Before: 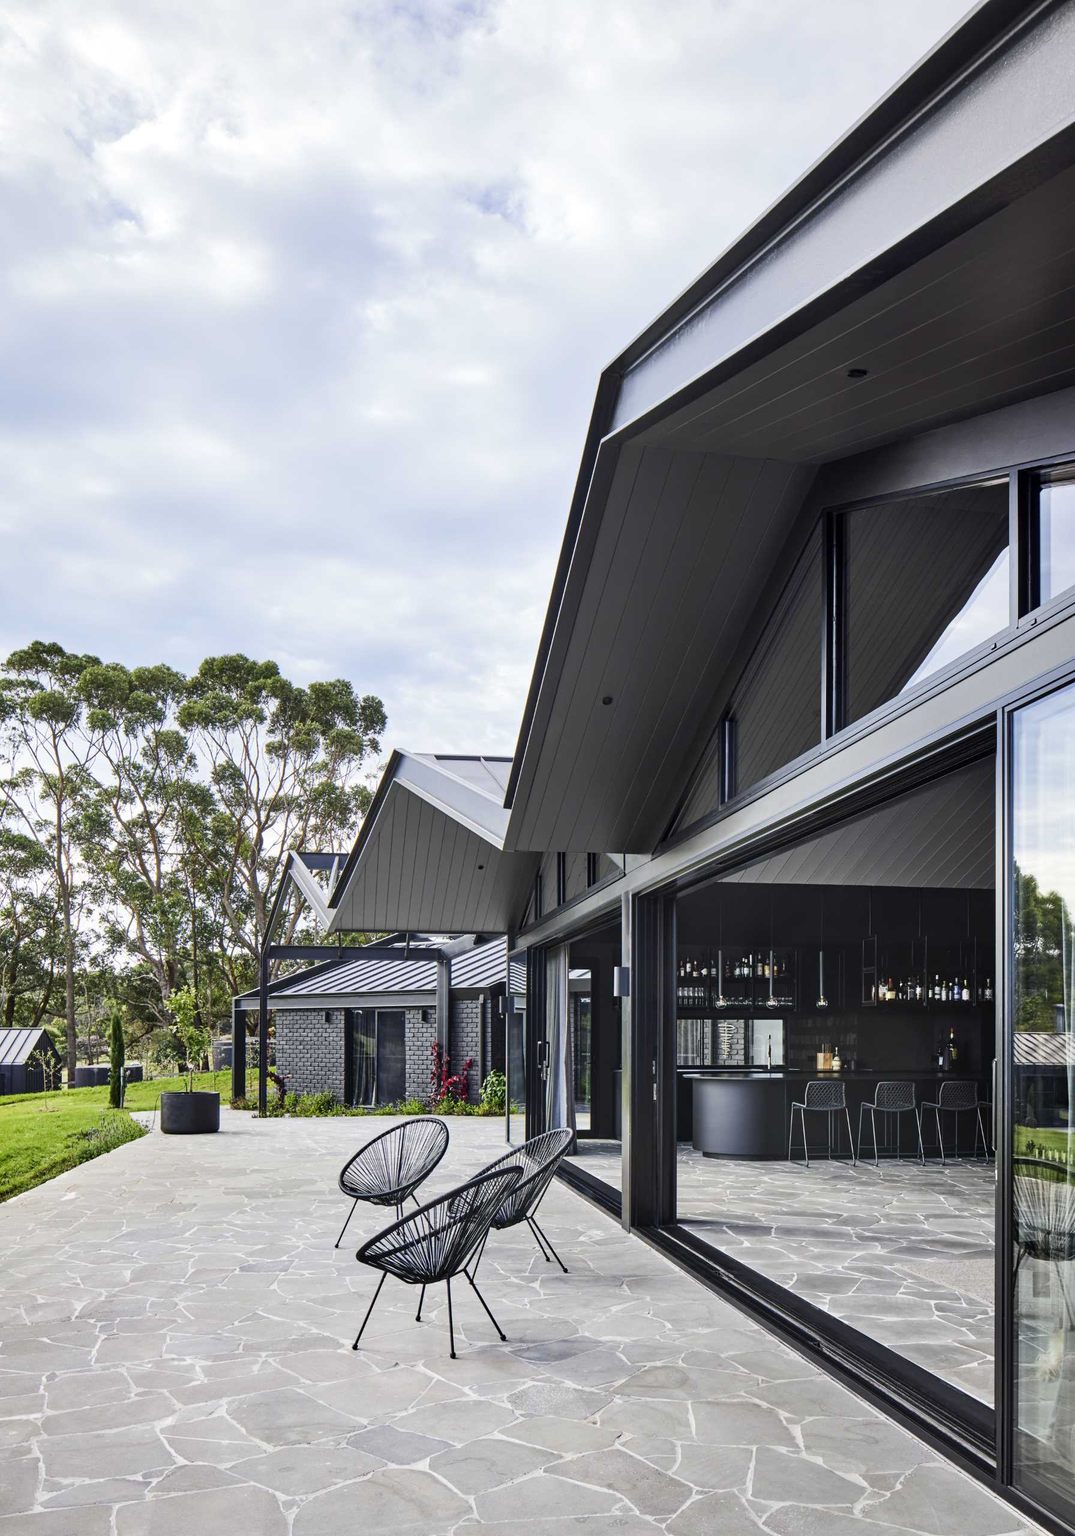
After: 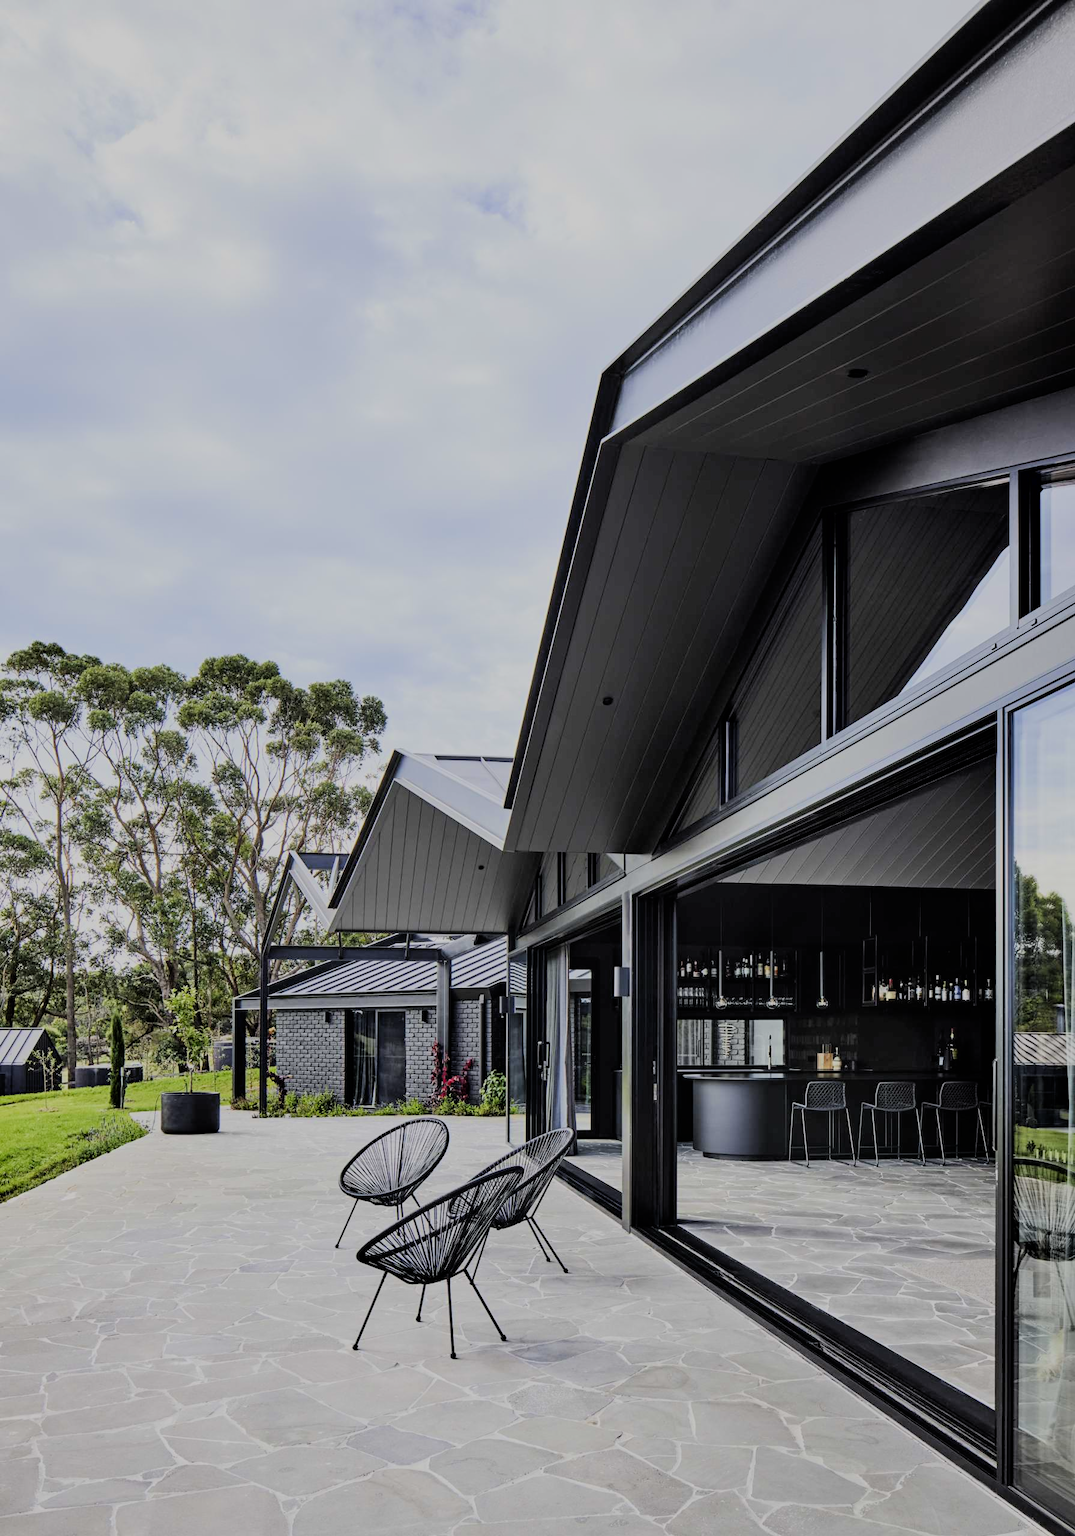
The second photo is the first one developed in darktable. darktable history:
filmic rgb: black relative exposure -6.16 EV, white relative exposure 6.95 EV, hardness 2.25, color science v6 (2022)
